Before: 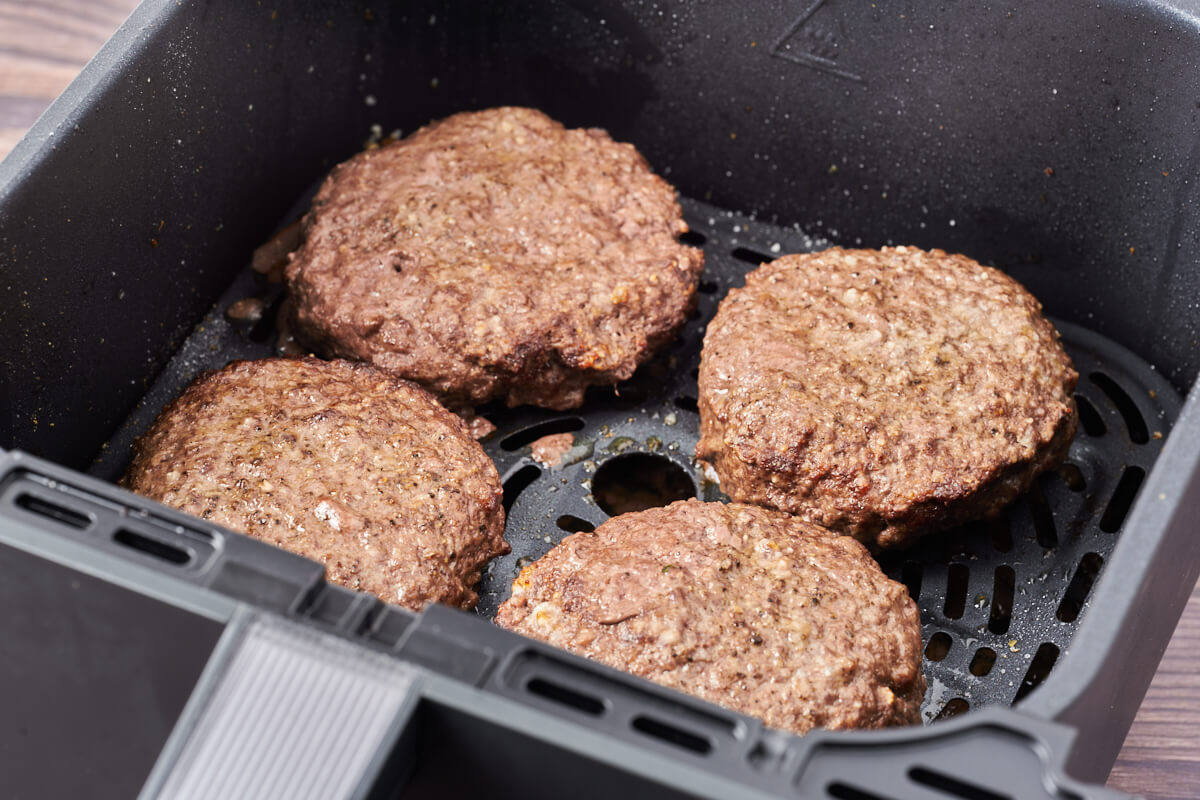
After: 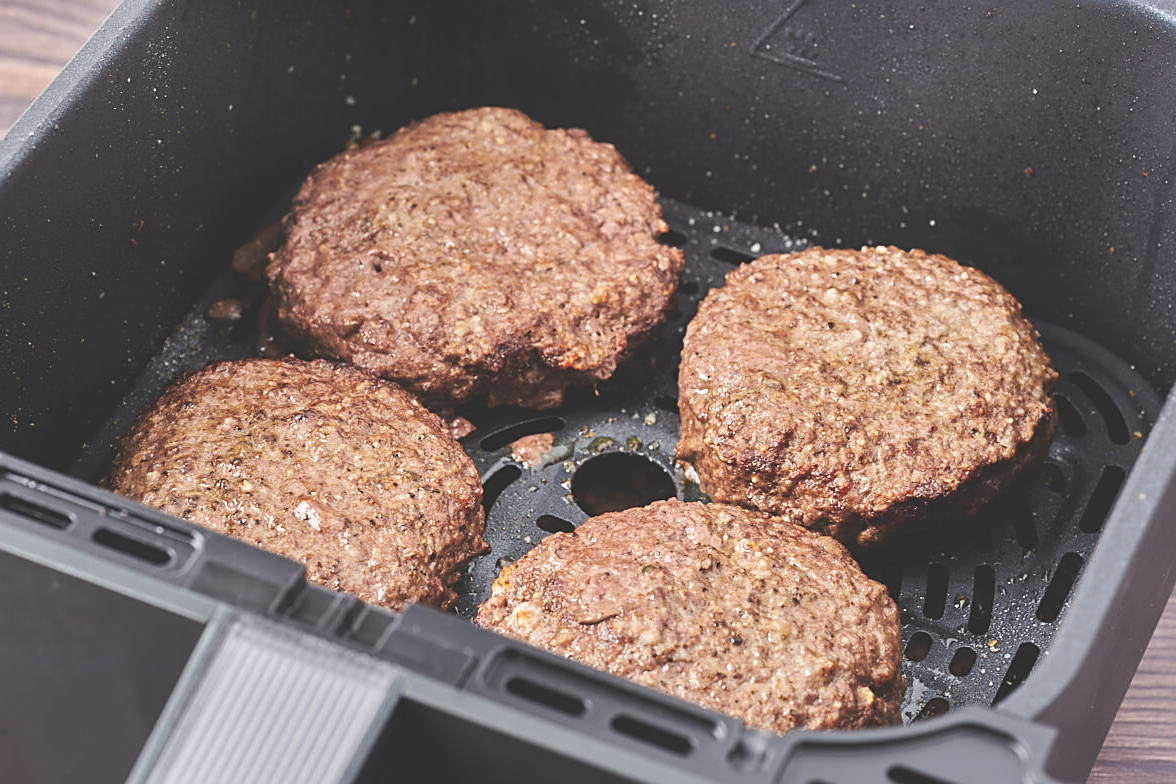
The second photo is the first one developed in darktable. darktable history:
sharpen: on, module defaults
crop: left 1.701%, right 0.273%, bottom 1.892%
exposure: black level correction -0.028, compensate exposure bias true, compensate highlight preservation false
